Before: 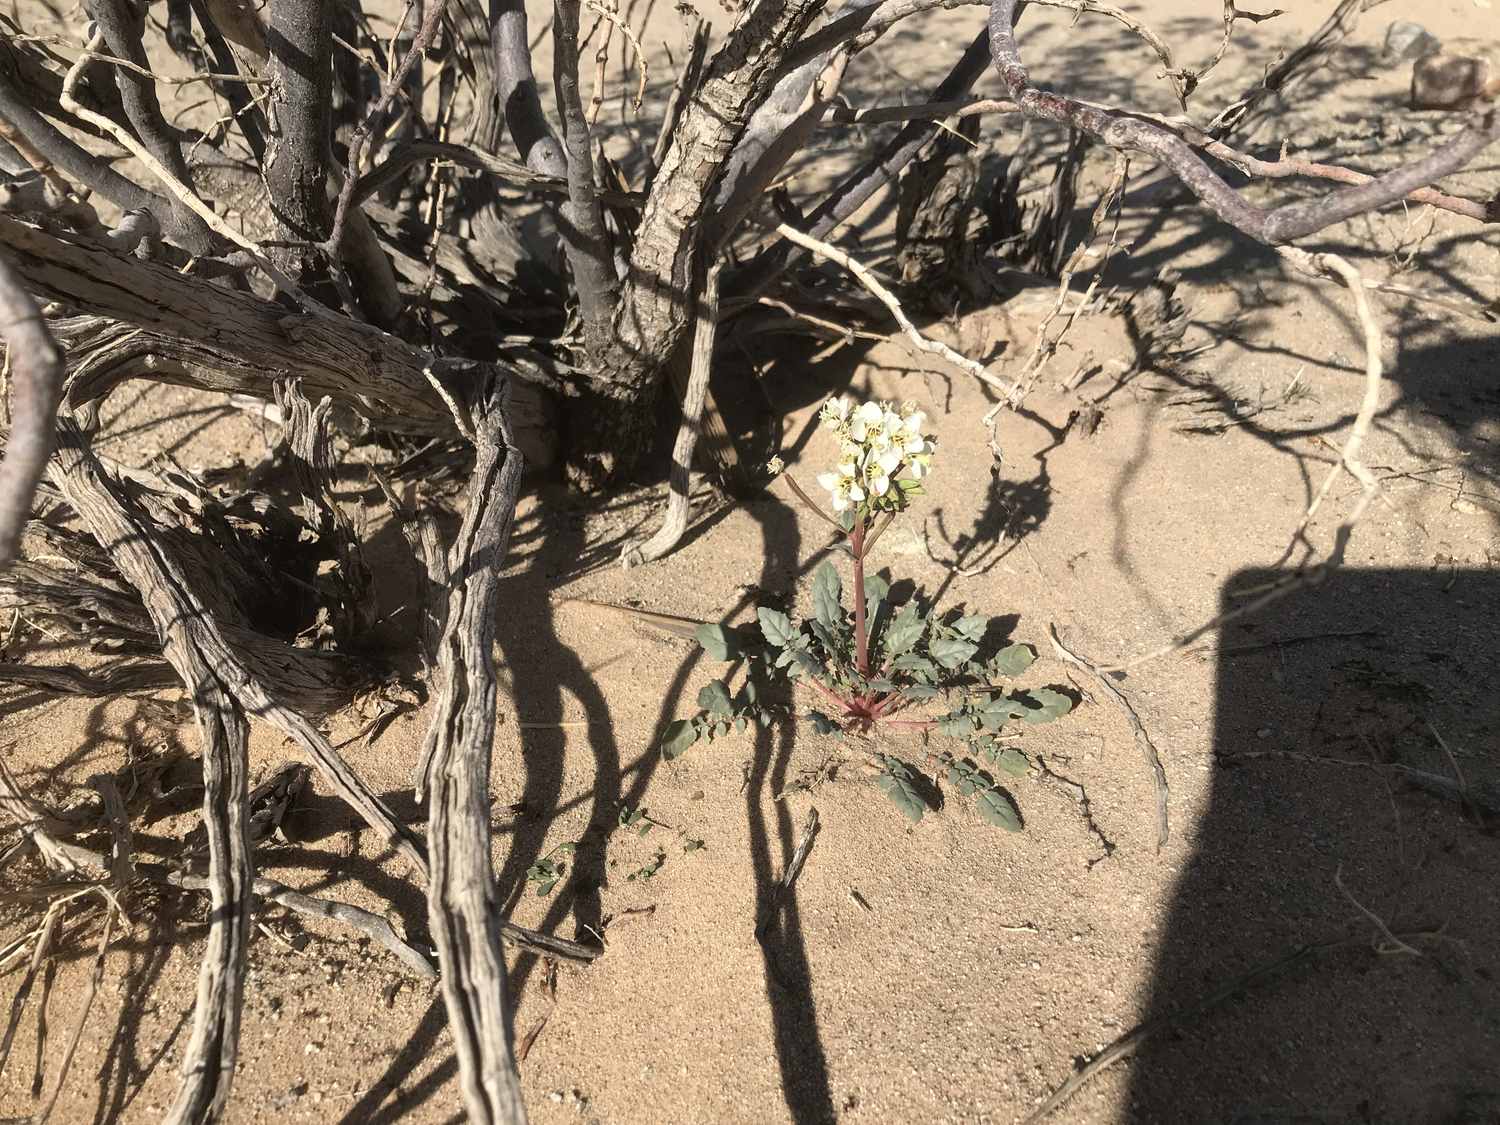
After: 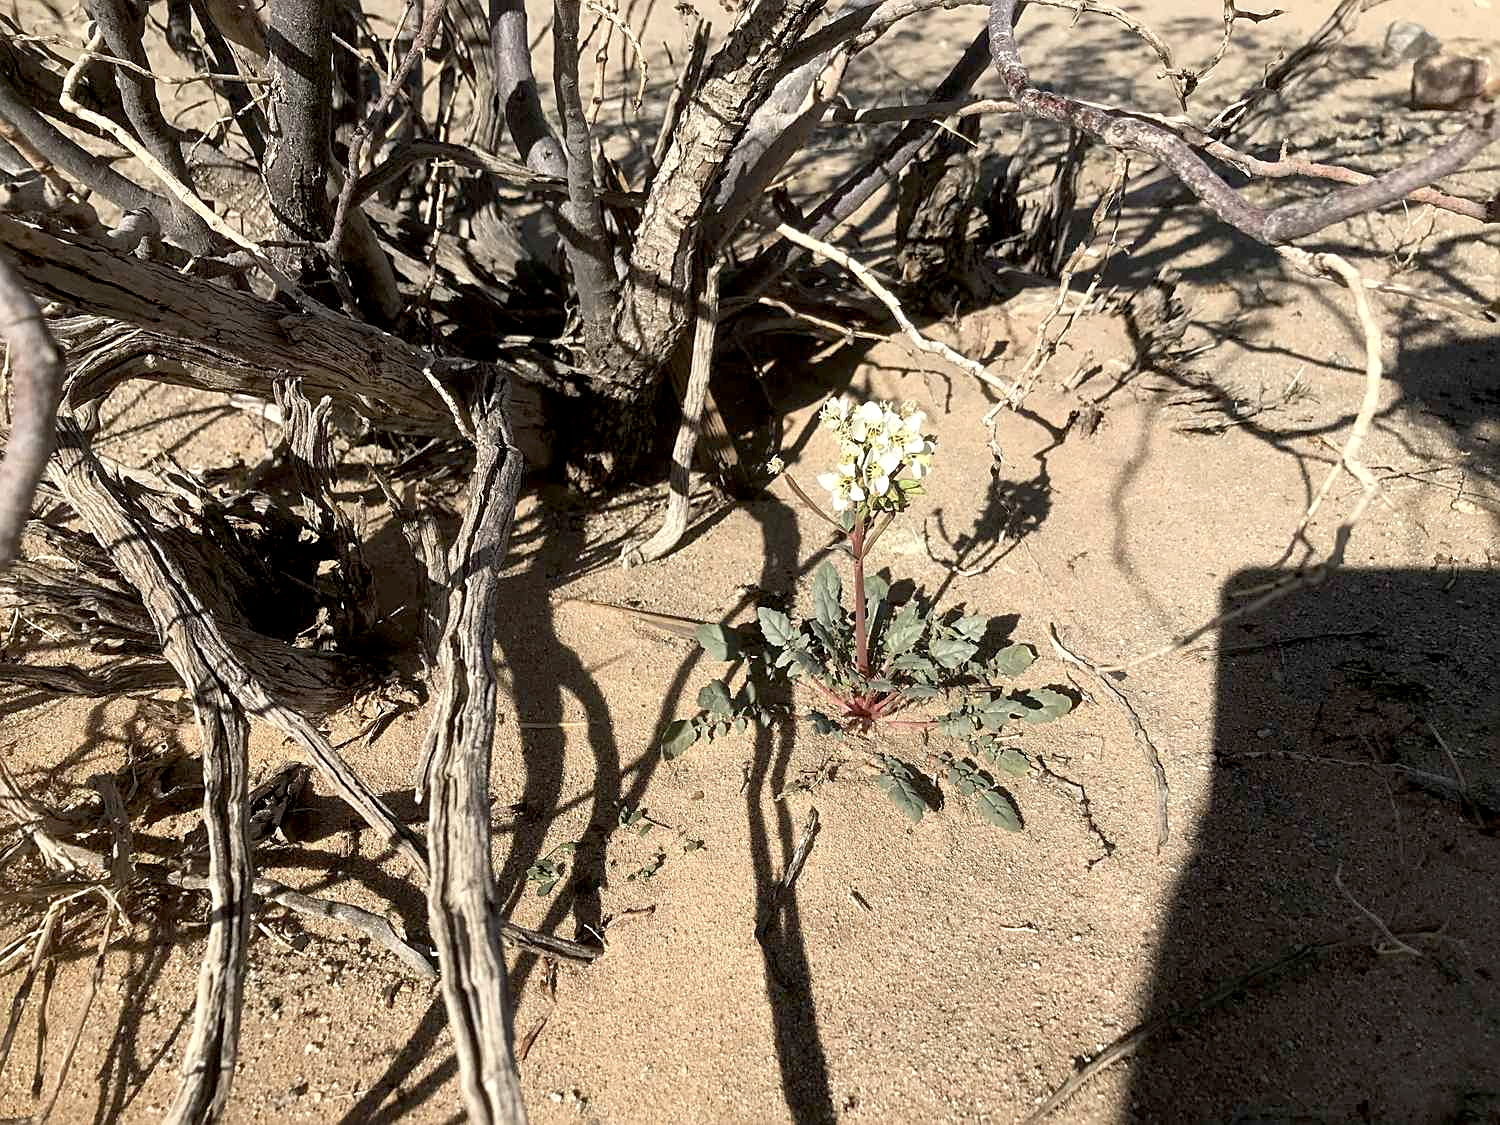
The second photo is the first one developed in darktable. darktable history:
exposure: black level correction 0.009, exposure 0.119 EV, compensate highlight preservation false
sharpen: on, module defaults
